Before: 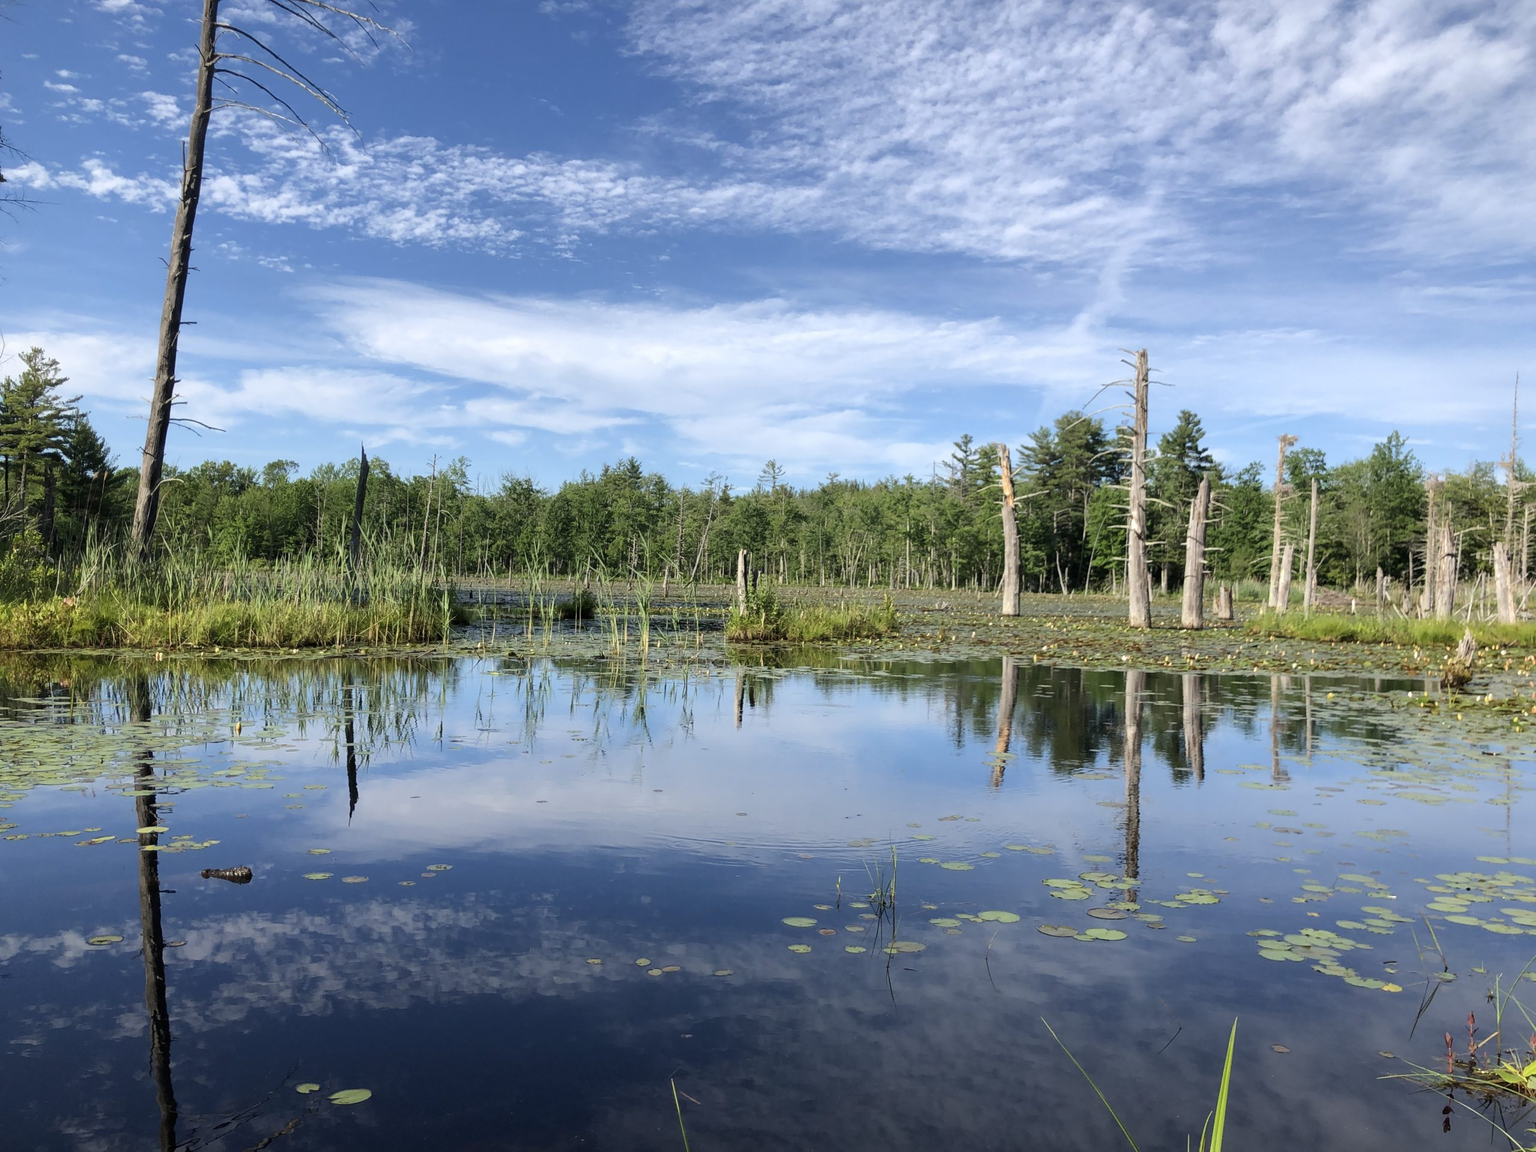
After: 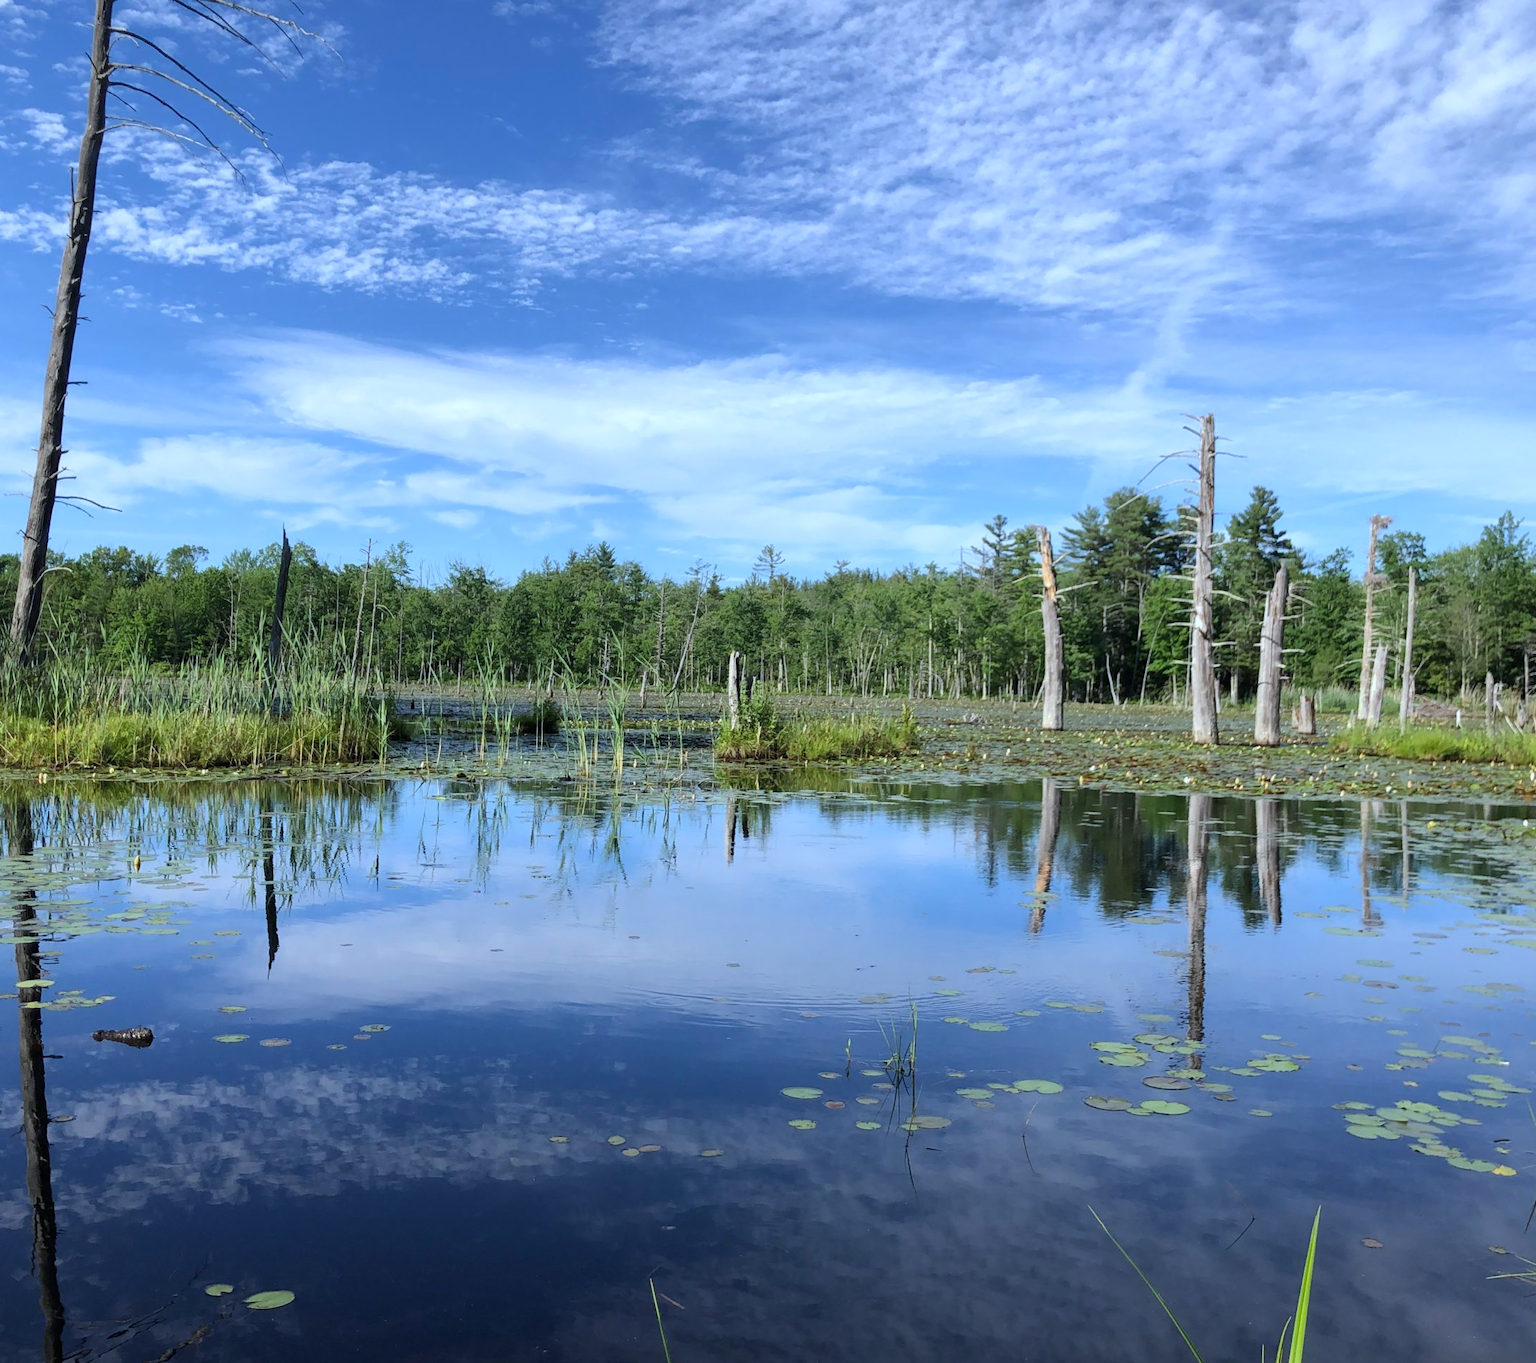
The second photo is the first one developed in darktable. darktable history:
crop: left 8.026%, right 7.374%
white balance: red 0.931, blue 1.11
